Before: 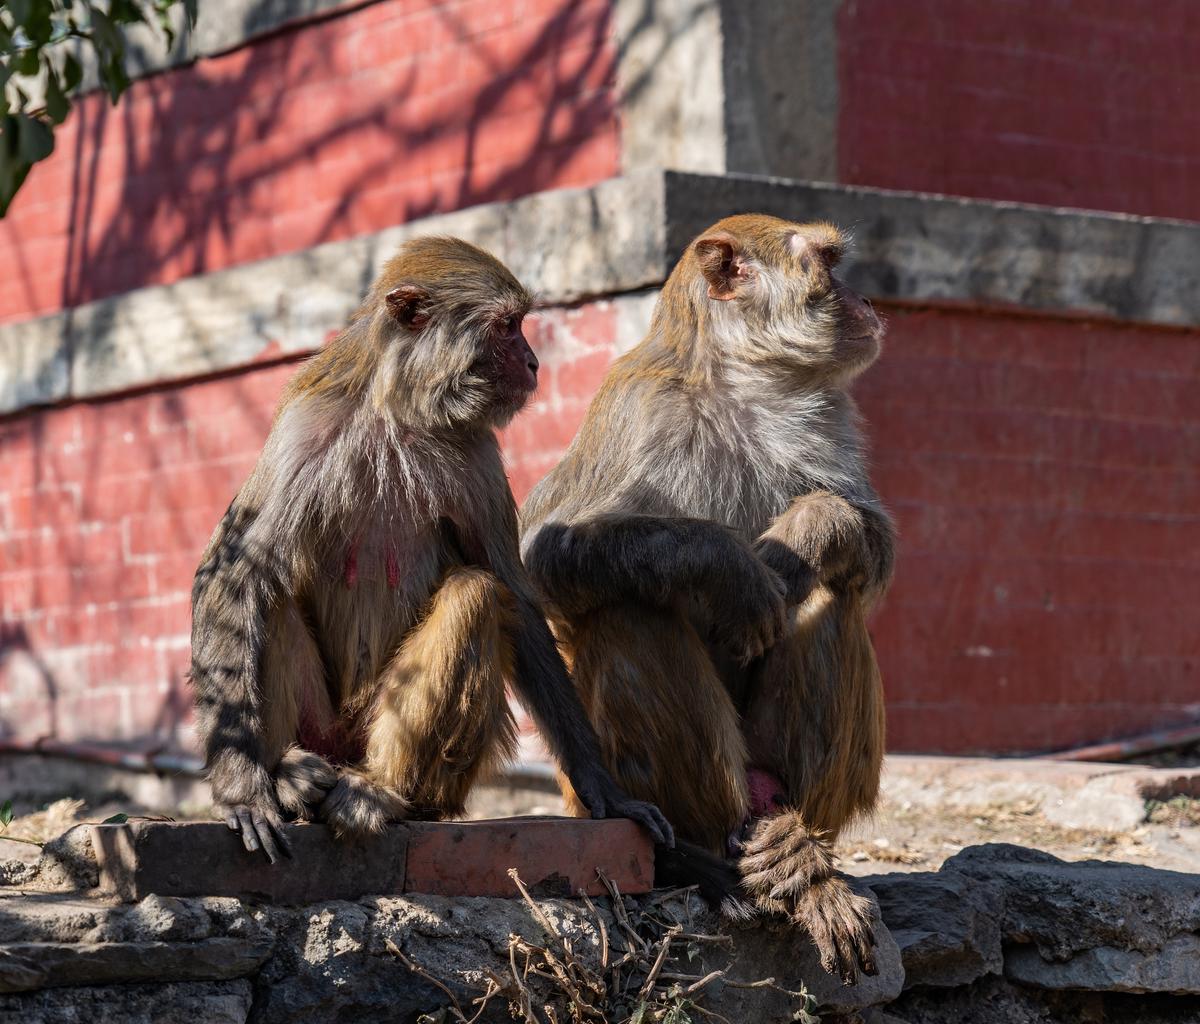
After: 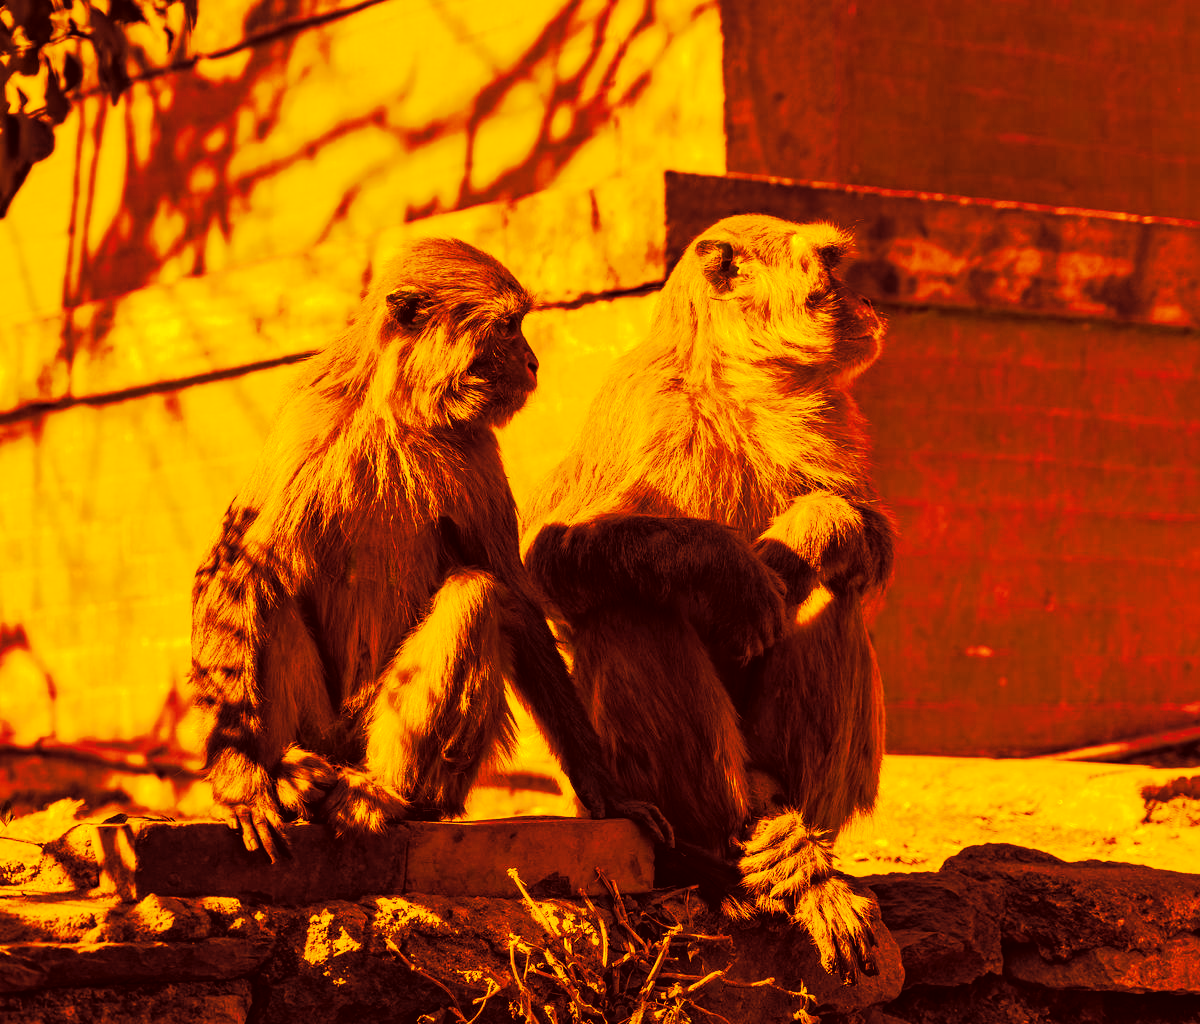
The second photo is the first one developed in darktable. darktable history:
tone curve: curves: ch0 [(0, 0) (0.003, 0.015) (0.011, 0.019) (0.025, 0.025) (0.044, 0.039) (0.069, 0.053) (0.1, 0.076) (0.136, 0.107) (0.177, 0.143) (0.224, 0.19) (0.277, 0.253) (0.335, 0.32) (0.399, 0.412) (0.468, 0.524) (0.543, 0.668) (0.623, 0.717) (0.709, 0.769) (0.801, 0.82) (0.898, 0.865) (1, 1)], preserve colors none
color look up table: target L [95.13, 87.6, 68.82, 66.19, 17.88, 68.41, 28.64, 70.84, 62.64, 44.34, 5.035, 35.57, 7.115, 10.01, 26.74, 202.15, 92.81, 90.96, 89.95, 90.45, 68.54, 82.07, 85.88, 61.51, 64.65, 38.23, 42.4, 11.05, 99.68, 92.21, 95, 73.61, 61.47, 90.96, 63.8, 64.14, 68.83, 59.55, 23.54, 30.53, 4.207, 6.961, 62.43, 46.73, 13.87, 15.97, 36.67, 7.147, 3.25], target a [1.702, 16.47, 53.09, 56.65, 30.88, 53.73, 32.18, 47.03, 59.46, 25.56, 23.84, 29.45, 26.43, 28.05, 32.07, 0, 6.03, 9.061, 10.49, 10.31, 52.16, 28.76, 20.62, 61.33, 55.9, 30.02, 26.14, 28.81, -8.209, 5.248, 1.126, 45.31, 62.14, 9.056, 62.32, 60.84, 53.1, 57.33, 31.77, 32.46, 22.46, 25, 62.53, 28.37, 29.67, 30.27, 30.52, 26.52, 19.67], target b [98.13, 87.89, 64.89, 61.8, 29.24, 64.4, 41.05, 66.93, 58.59, 44.41, 8.455, 43.12, 11.97, 16.68, 38.34, -0.001, 95.21, 92.68, 91.28, 91.96, 64.25, 80.55, 85.54, 58.92, 59.8, 44.03, 43.96, 18.43, 104.89, 94.42, 98, 70.34, 59.3, 92.73, 59.93, 59.9, 64.79, 57.16, 35.68, 40.74, 7.053, 11.54, 59.37, 45.58, 23.14, 26.74, 43.45, 11.87, 5.433], num patches 49
